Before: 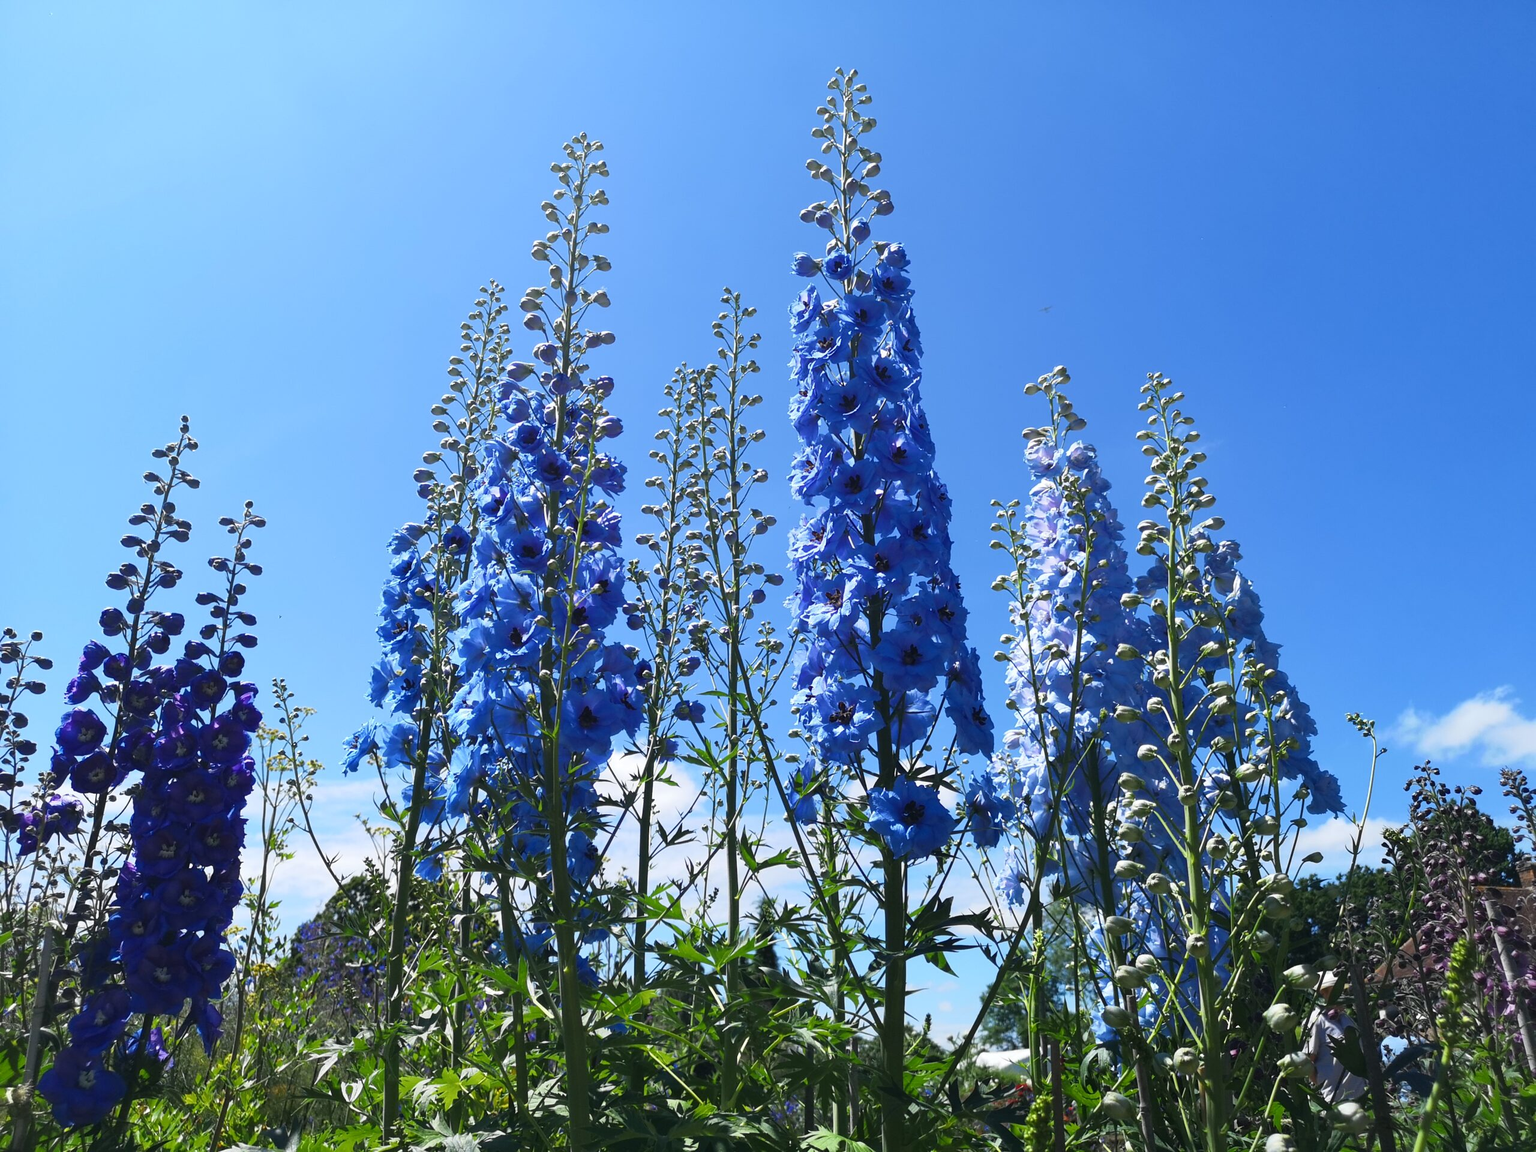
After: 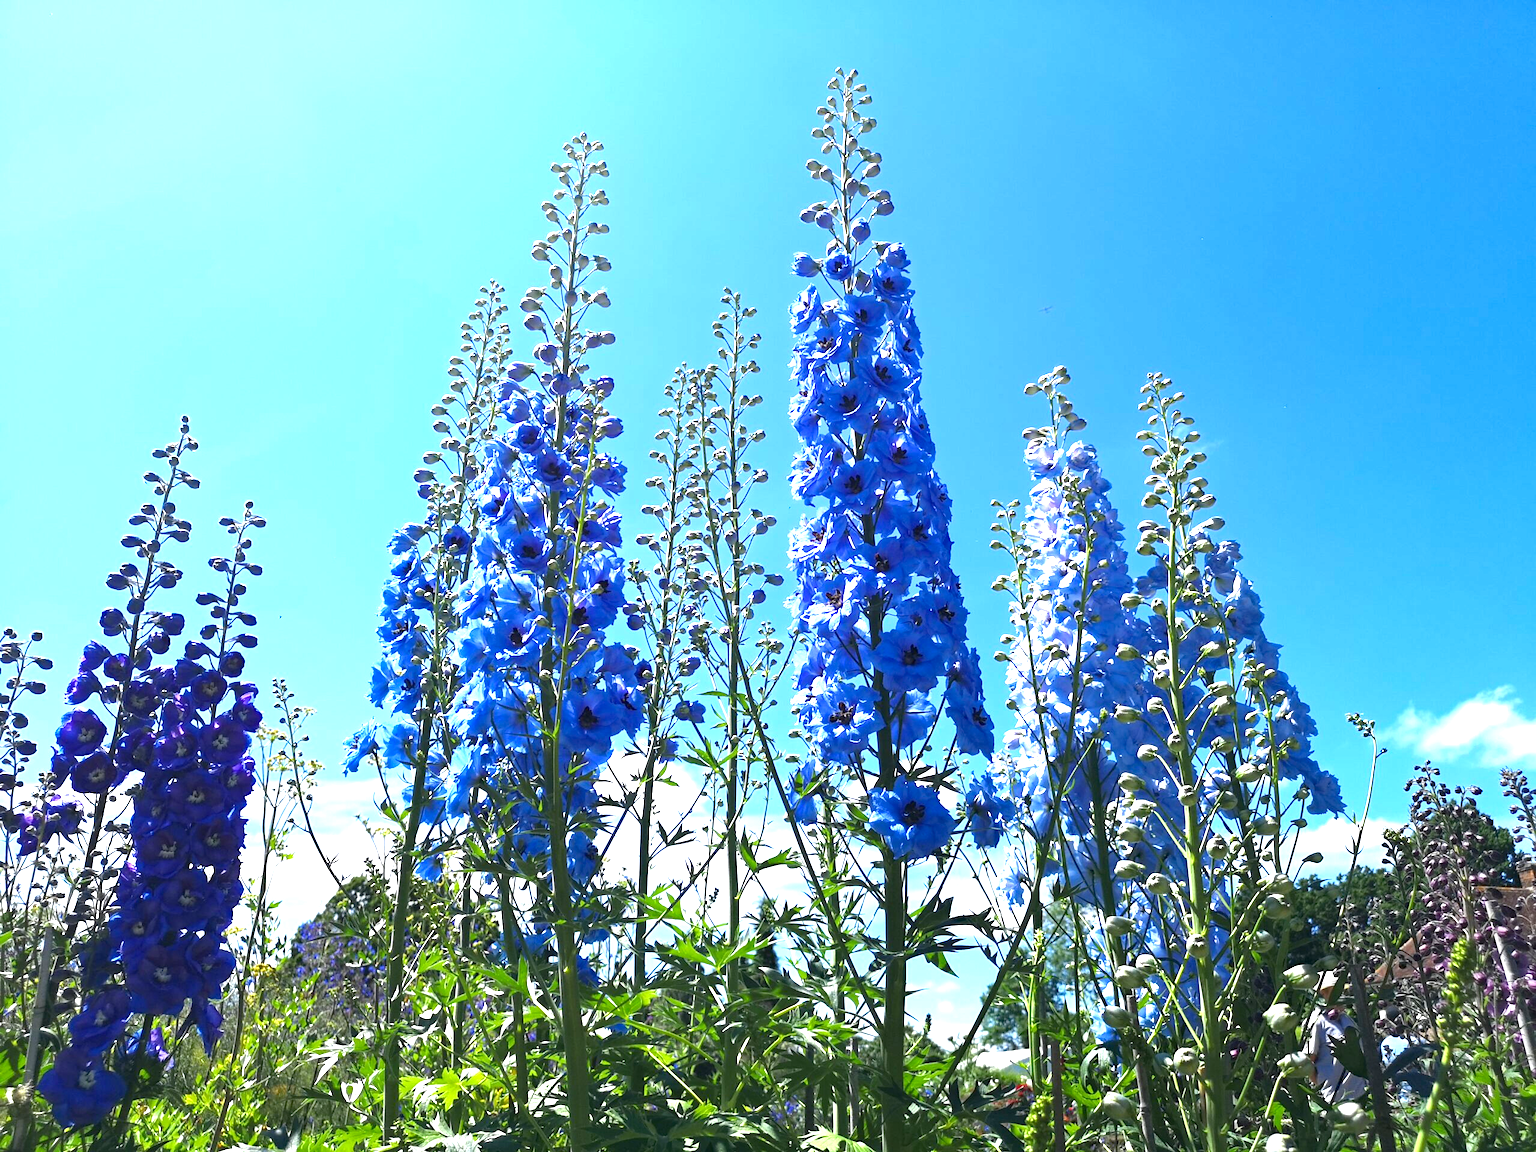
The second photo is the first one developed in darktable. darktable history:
exposure: exposure 1.223 EV, compensate highlight preservation false
haze removal: strength 0.29, distance 0.25, compatibility mode true, adaptive false
